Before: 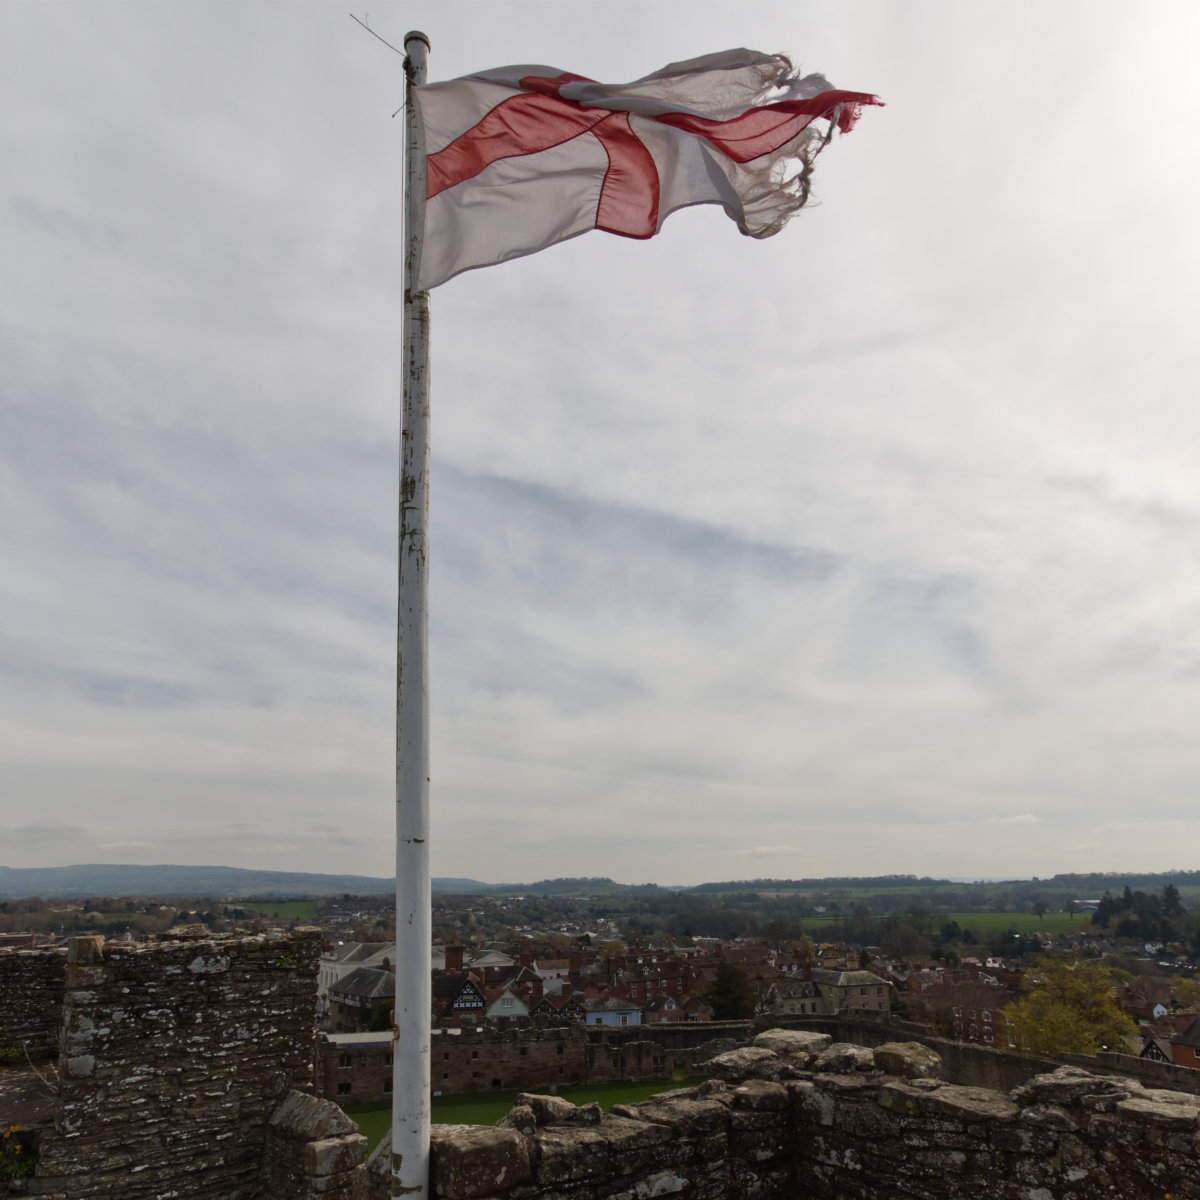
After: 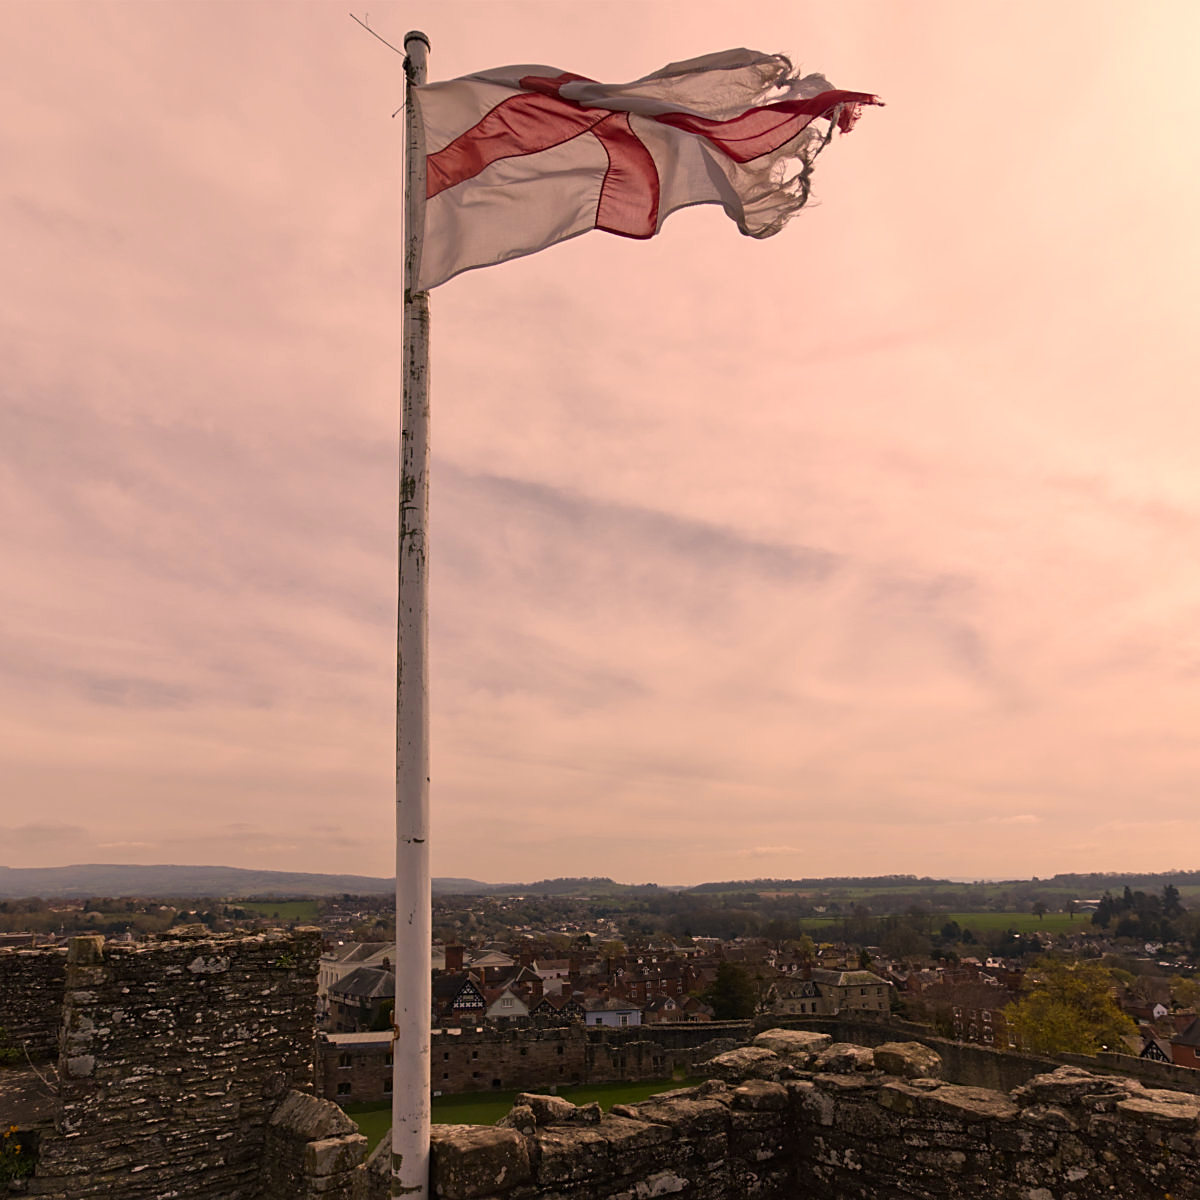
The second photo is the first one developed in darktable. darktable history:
color correction: highlights a* 21.88, highlights b* 22.25
sharpen: on, module defaults
